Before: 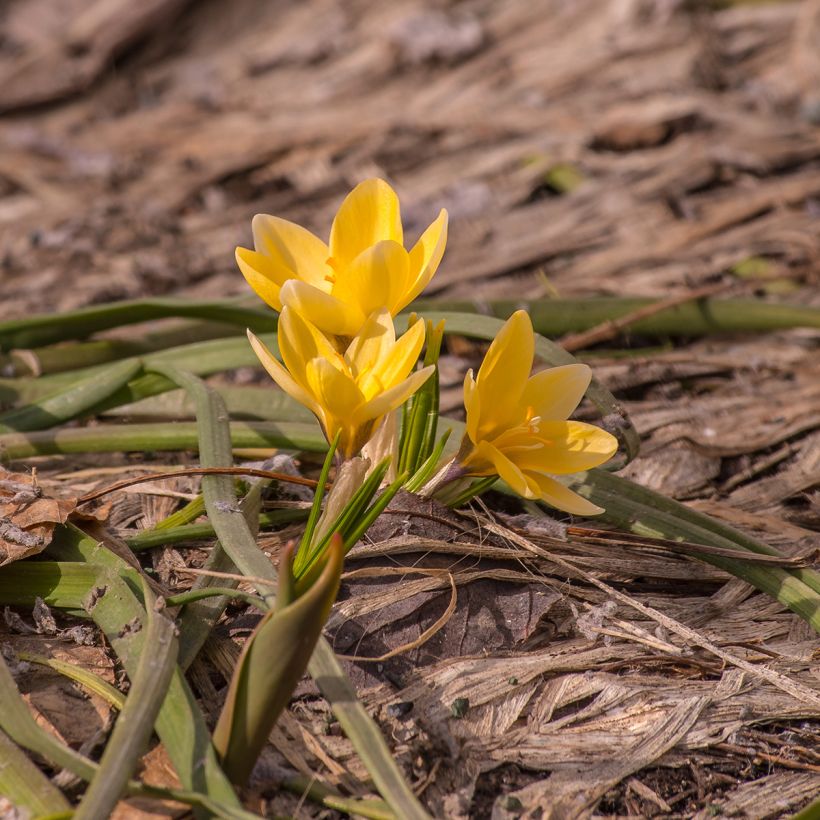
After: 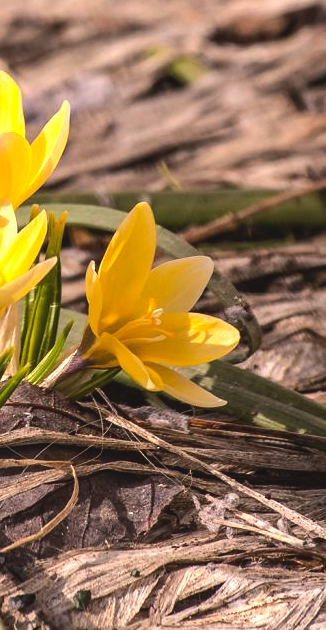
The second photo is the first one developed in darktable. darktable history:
crop: left 46.098%, top 13.209%, right 14.127%, bottom 9.917%
tone equalizer: -8 EV -1.08 EV, -7 EV -1.01 EV, -6 EV -0.842 EV, -5 EV -0.562 EV, -3 EV 0.575 EV, -2 EV 0.873 EV, -1 EV 1.01 EV, +0 EV 1.06 EV, edges refinement/feathering 500, mask exposure compensation -1.57 EV, preserve details no
contrast brightness saturation: contrast -0.116
